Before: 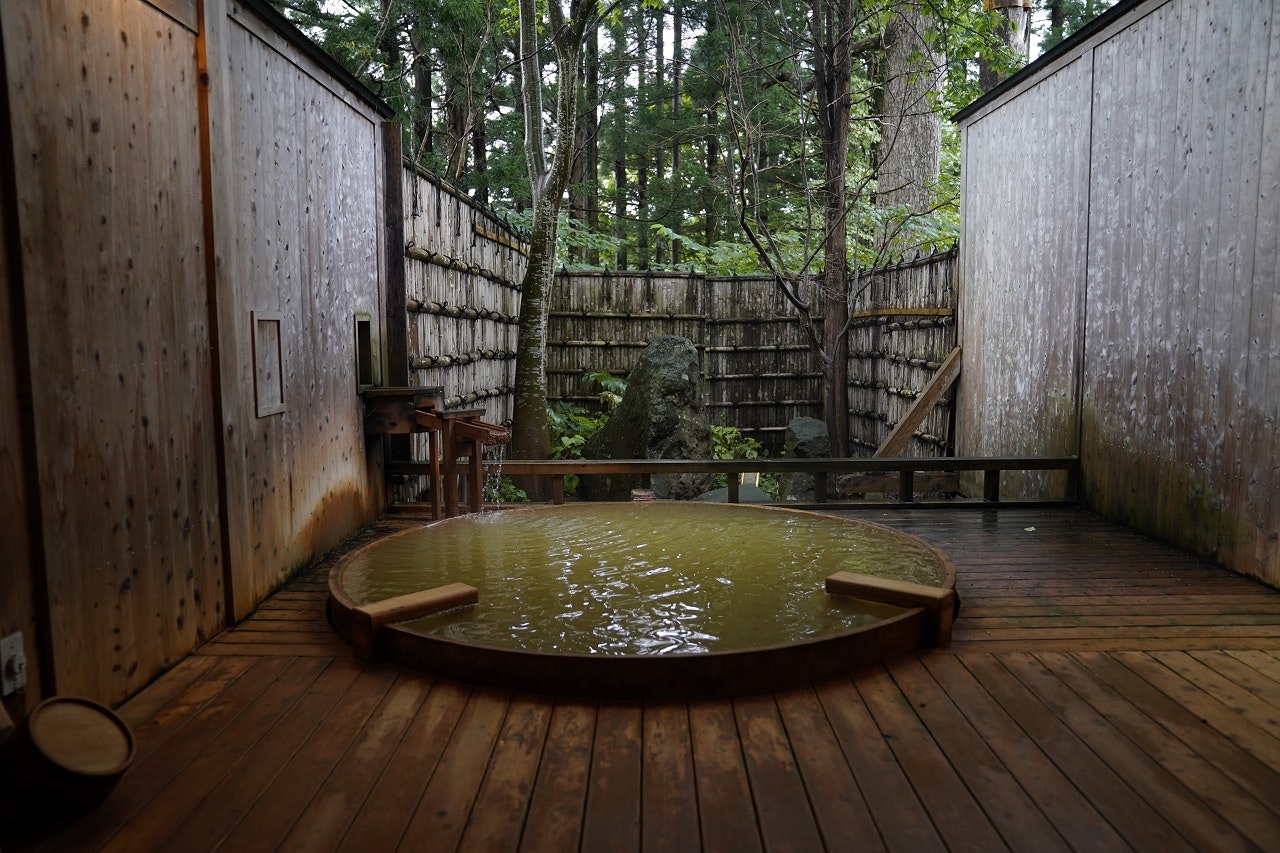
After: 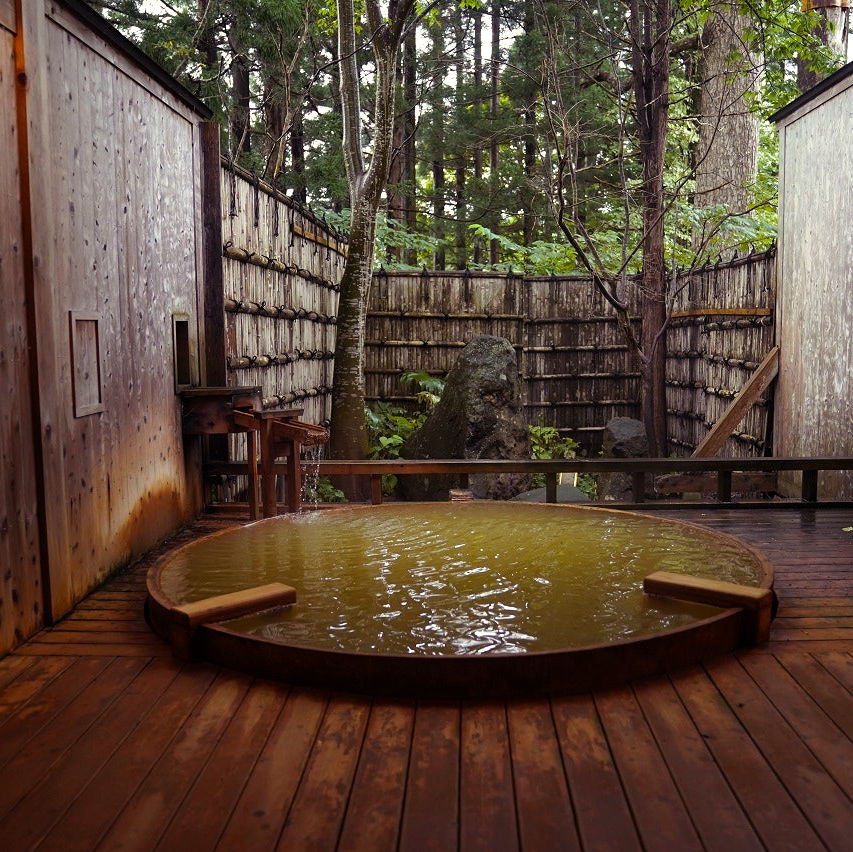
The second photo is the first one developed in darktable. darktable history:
color balance rgb: shadows lift › luminance 0.49%, shadows lift › chroma 6.83%, shadows lift › hue 300.29°, power › hue 208.98°, highlights gain › luminance 20.24%, highlights gain › chroma 2.73%, highlights gain › hue 173.85°, perceptual saturation grading › global saturation 18.05%
crop and rotate: left 14.292%, right 19.041%
white balance: red 1.127, blue 0.943
